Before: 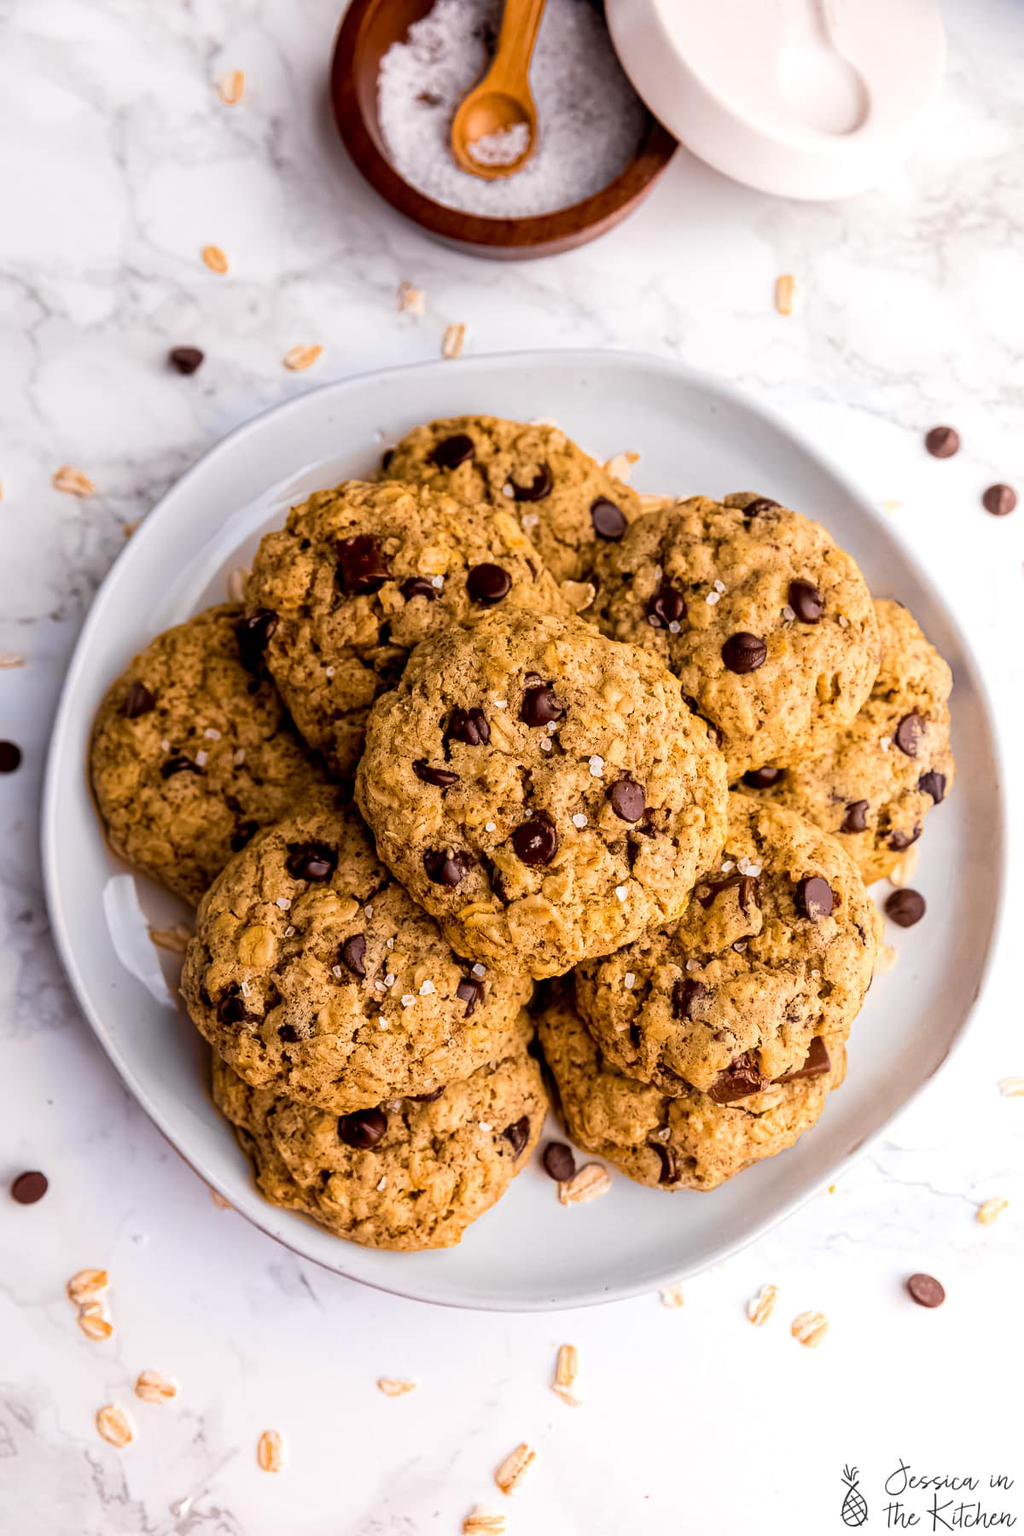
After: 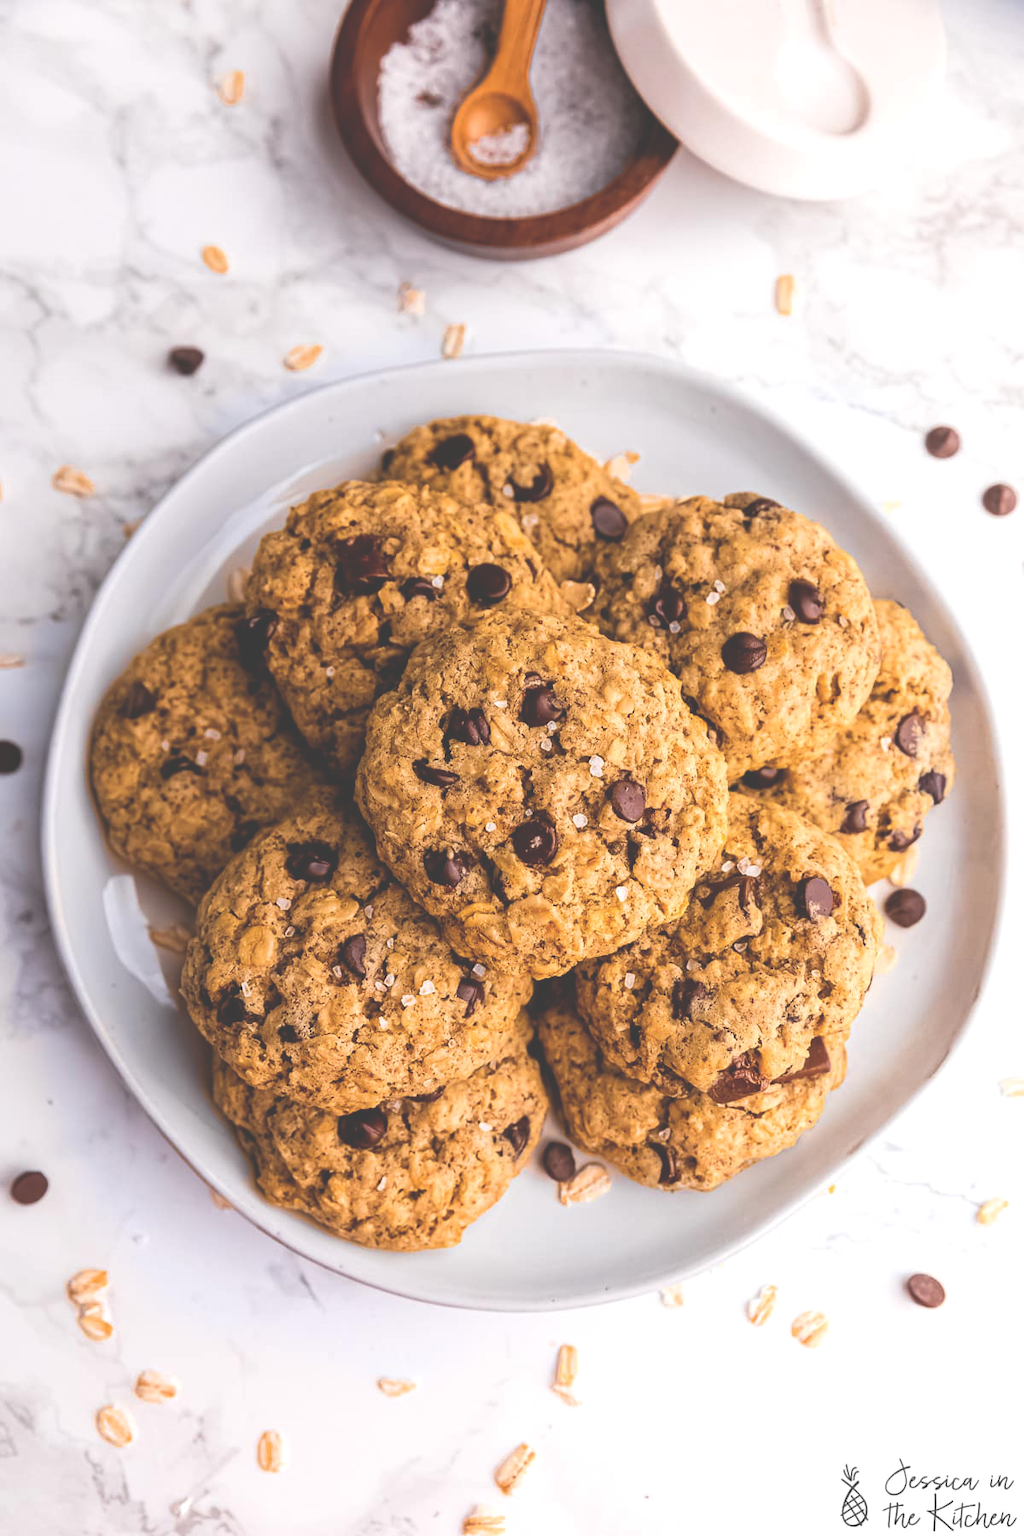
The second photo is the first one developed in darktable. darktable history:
exposure: black level correction -0.042, exposure 0.064 EV, compensate exposure bias true, compensate highlight preservation false
